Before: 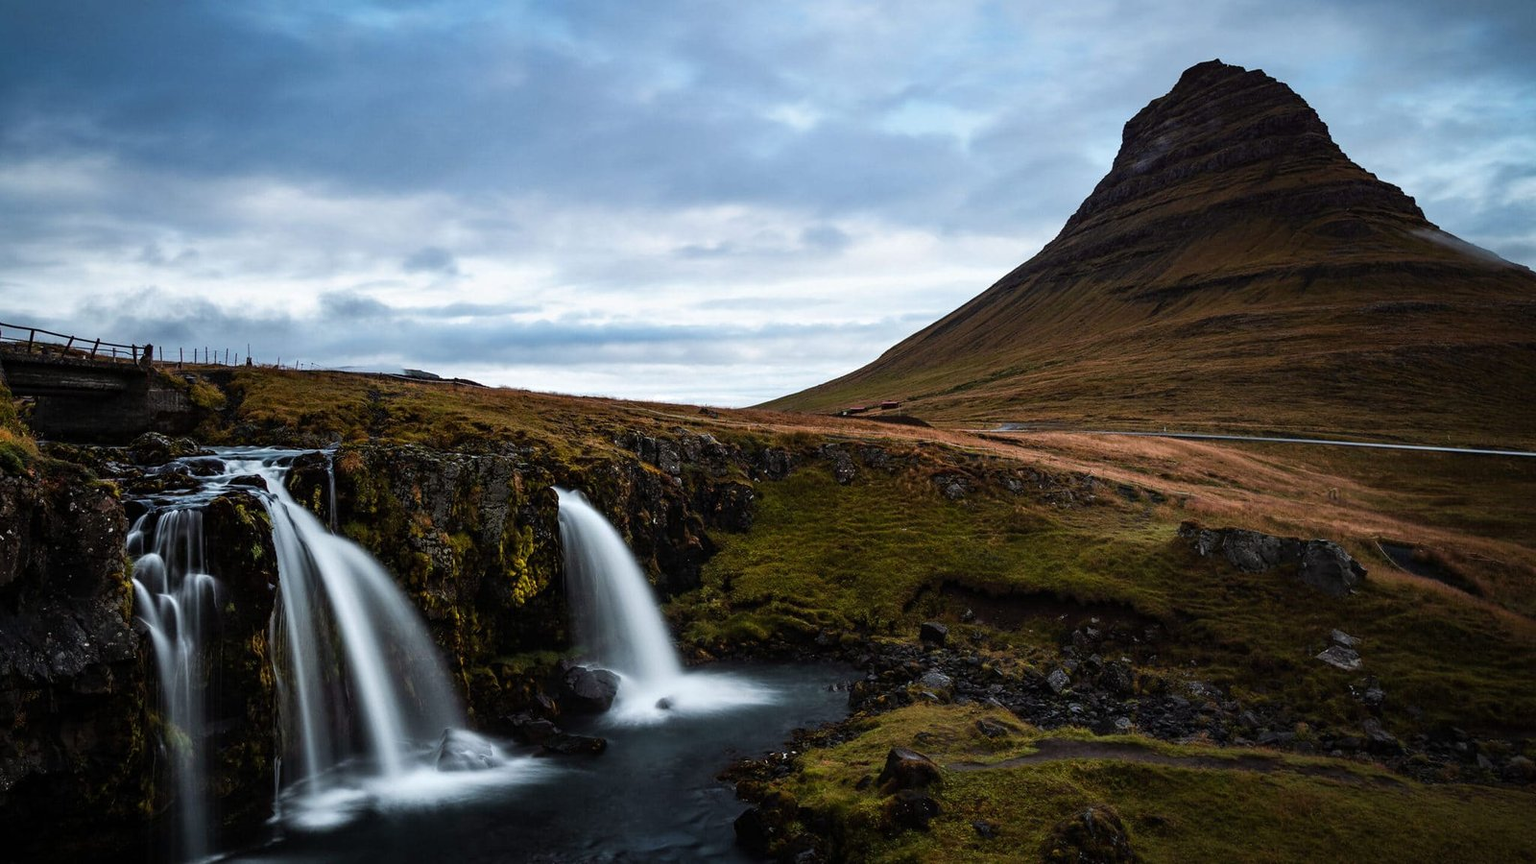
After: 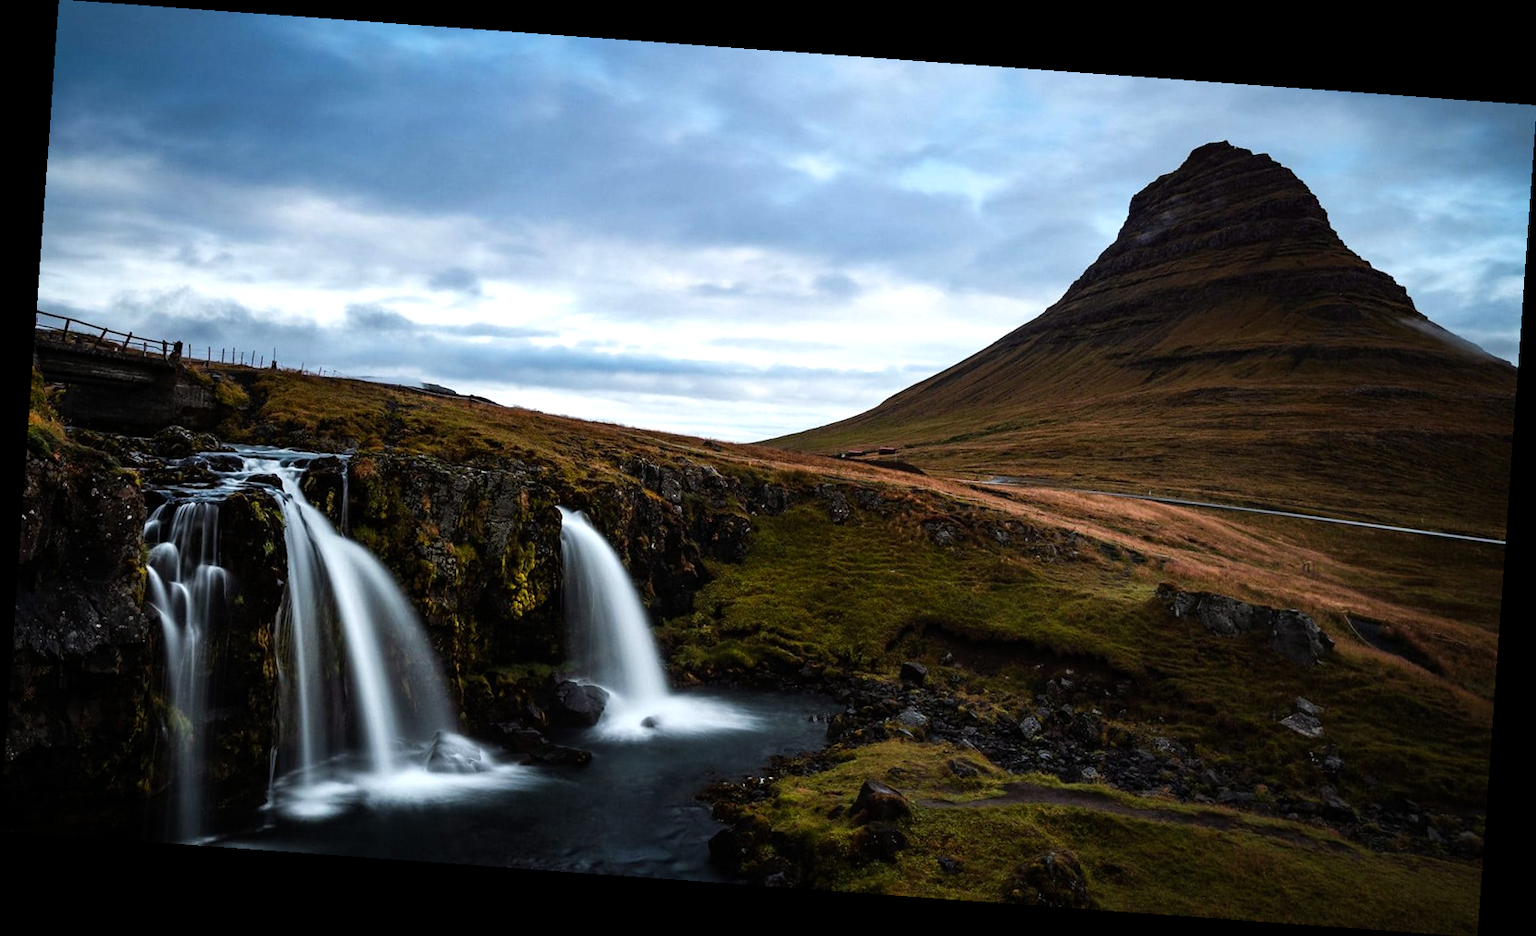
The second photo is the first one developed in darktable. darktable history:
rotate and perspective: rotation 4.1°, automatic cropping off
color balance: contrast 10%
